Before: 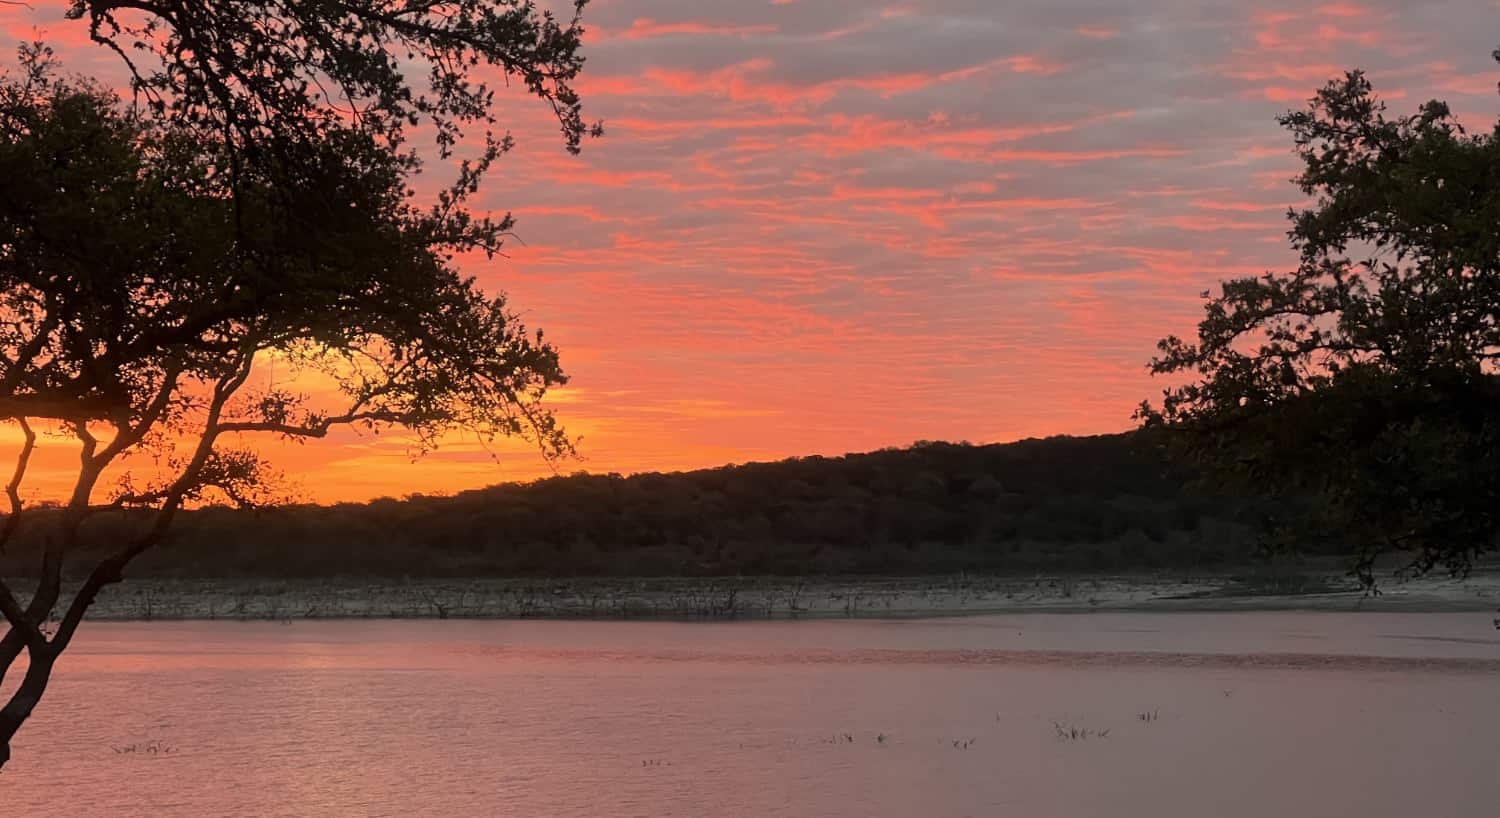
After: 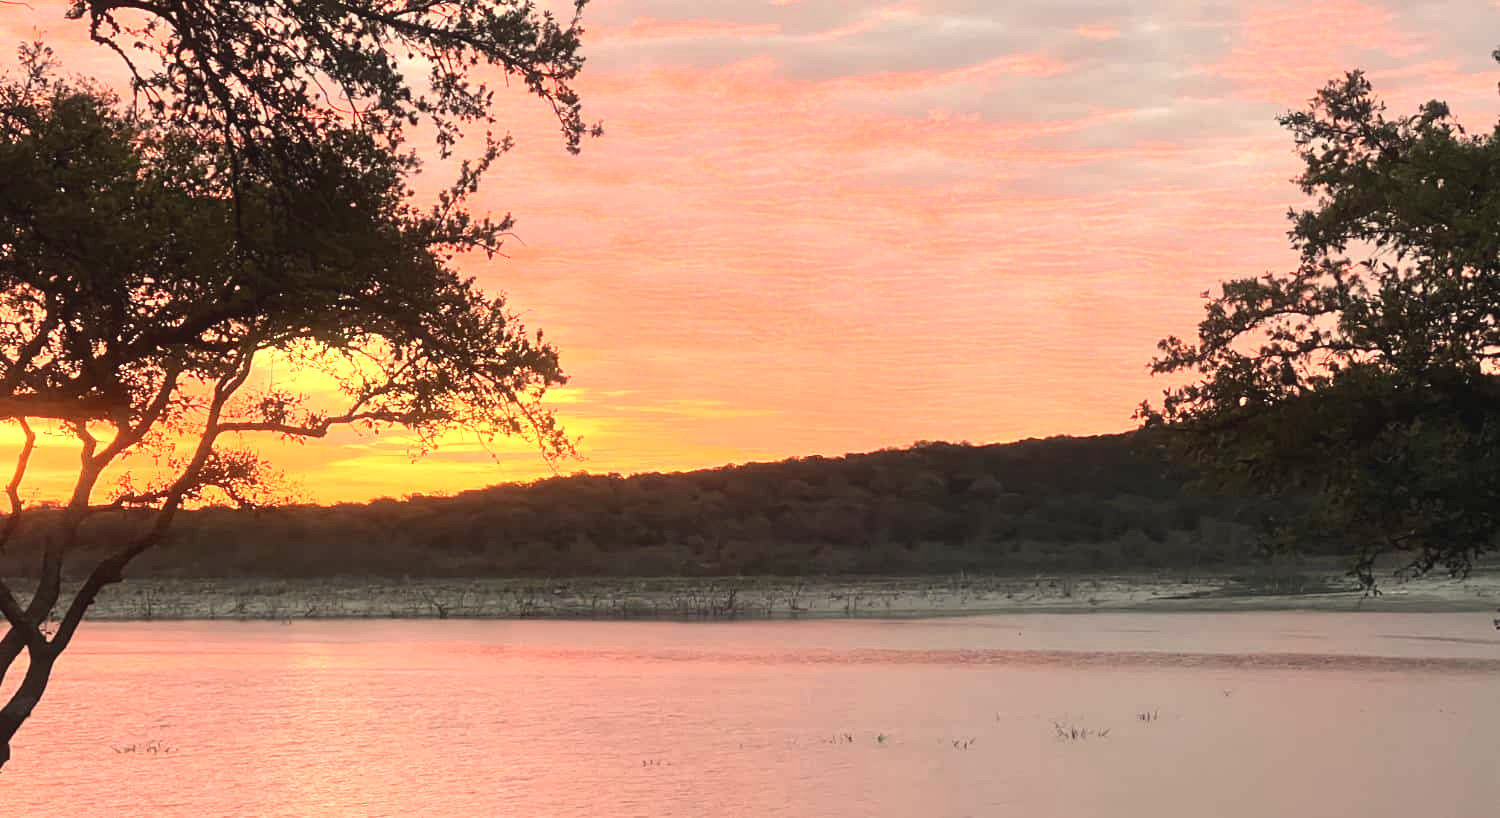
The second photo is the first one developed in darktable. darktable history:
exposure: black level correction -0.002, exposure 1.35 EV, compensate highlight preservation false
white balance: red 1.029, blue 0.92
rgb levels: preserve colors max RGB
